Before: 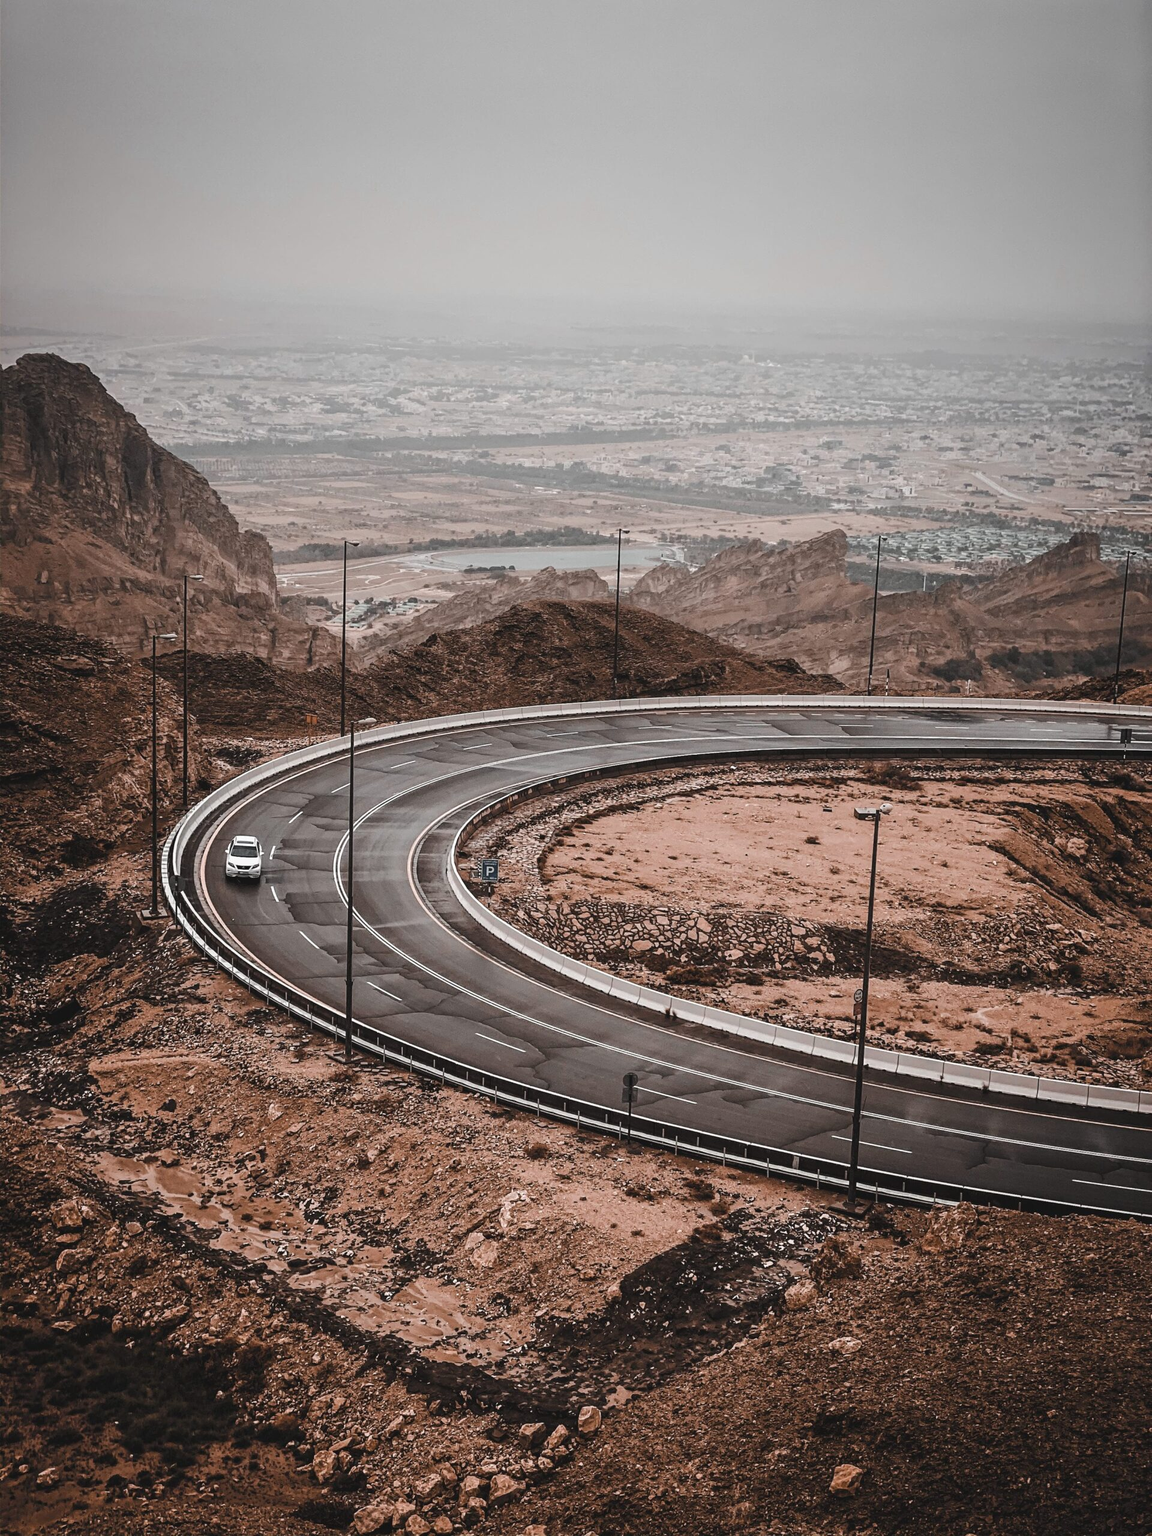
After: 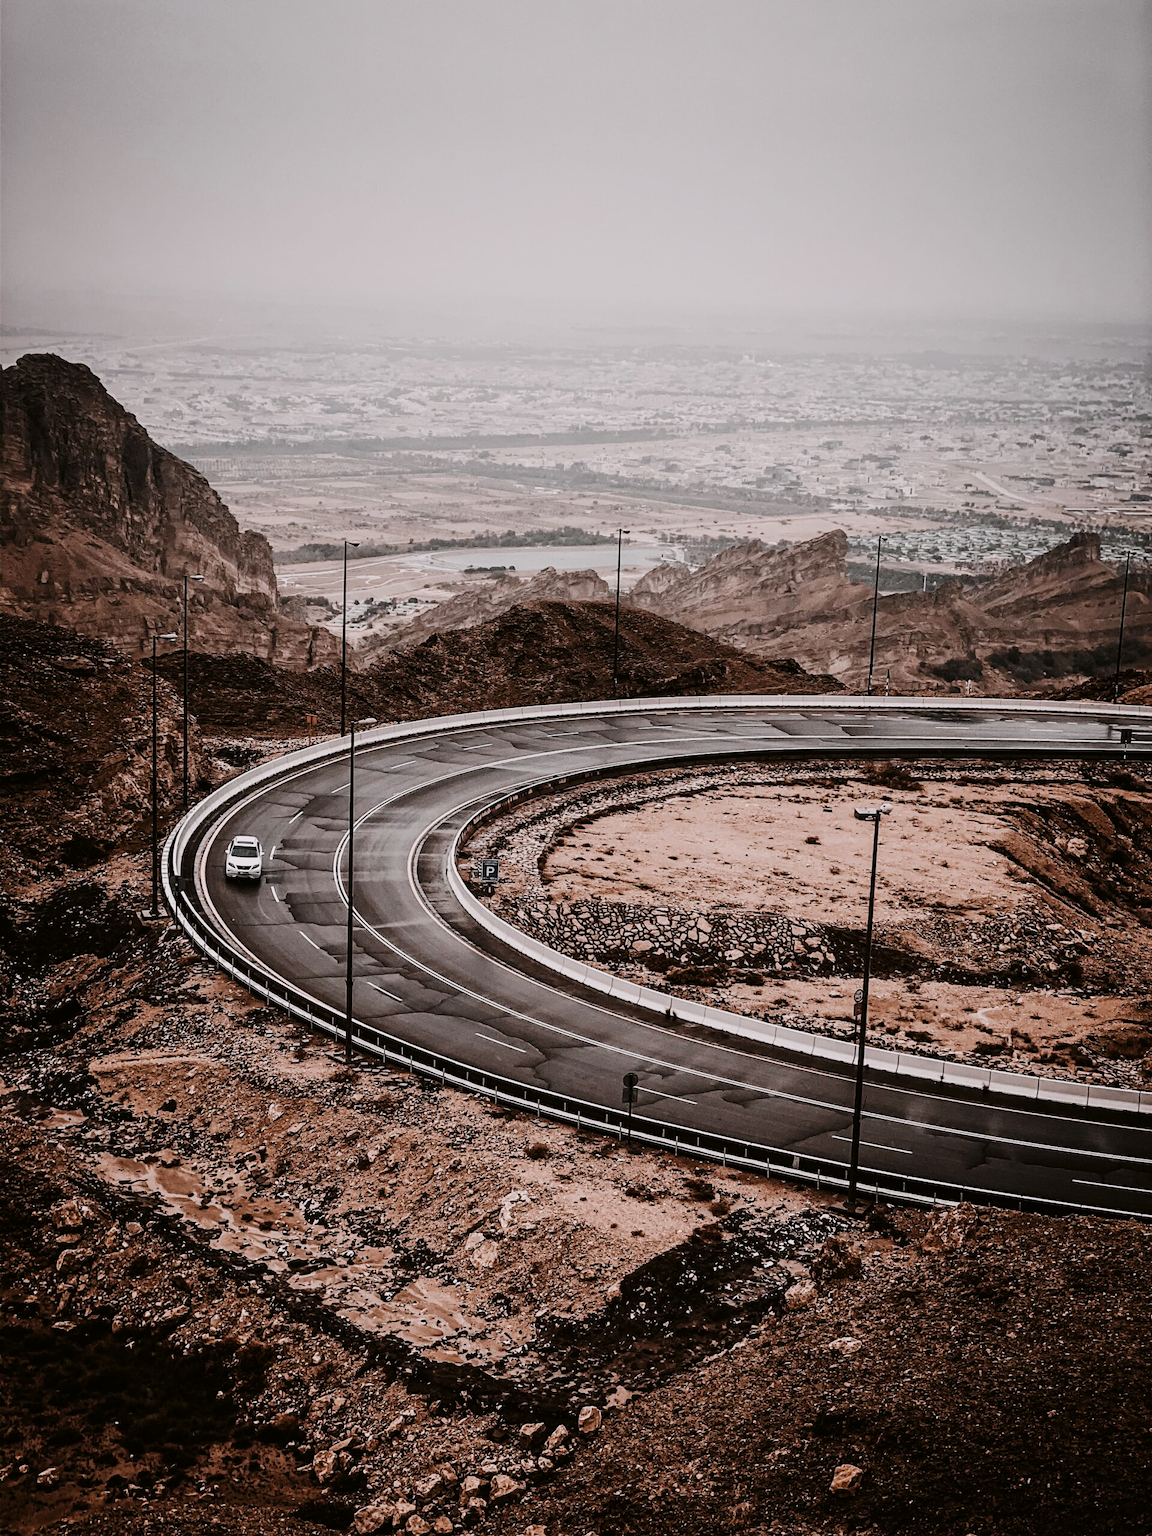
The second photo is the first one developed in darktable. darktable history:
sigmoid: contrast 1.69, skew -0.23, preserve hue 0%, red attenuation 0.1, red rotation 0.035, green attenuation 0.1, green rotation -0.017, blue attenuation 0.15, blue rotation -0.052, base primaries Rec2020
color correction: highlights a* 3.12, highlights b* -1.55, shadows a* -0.101, shadows b* 2.52, saturation 0.98
contrast brightness saturation: contrast 0.11, saturation -0.17
